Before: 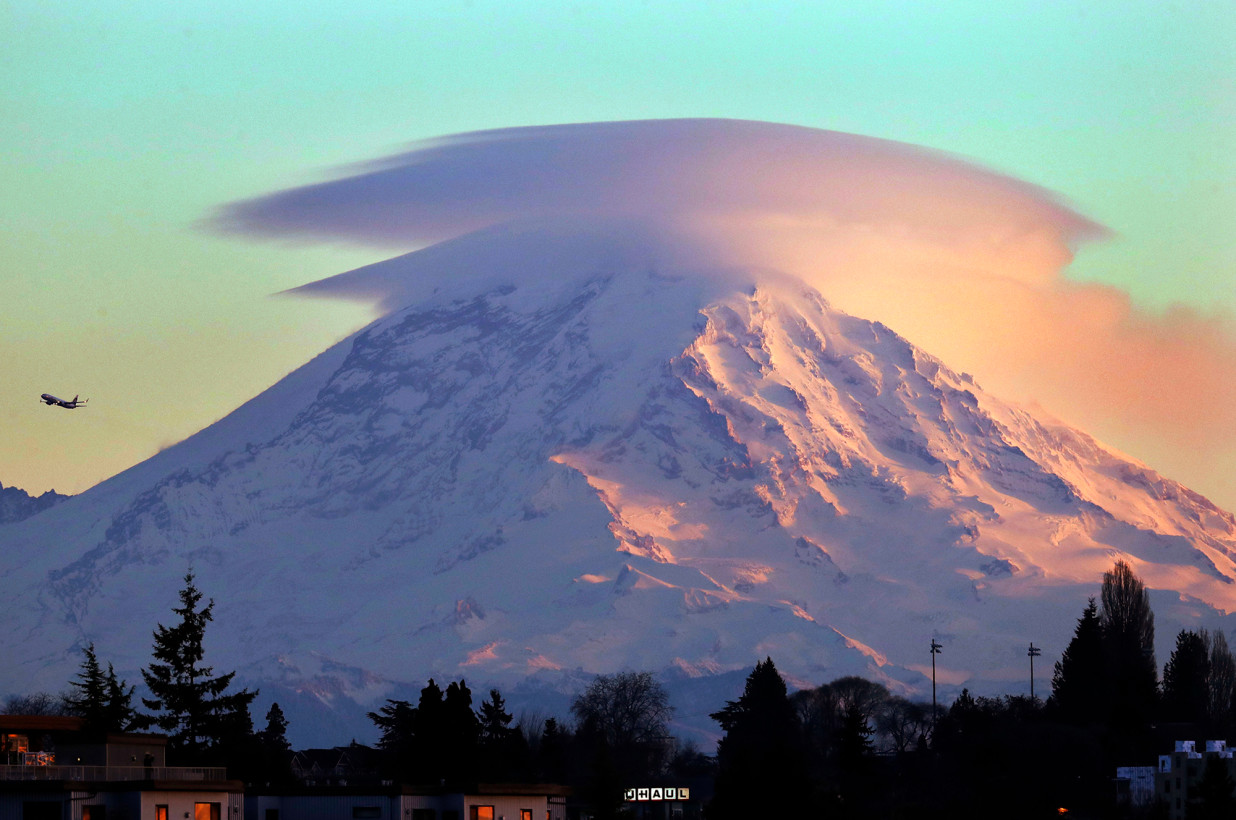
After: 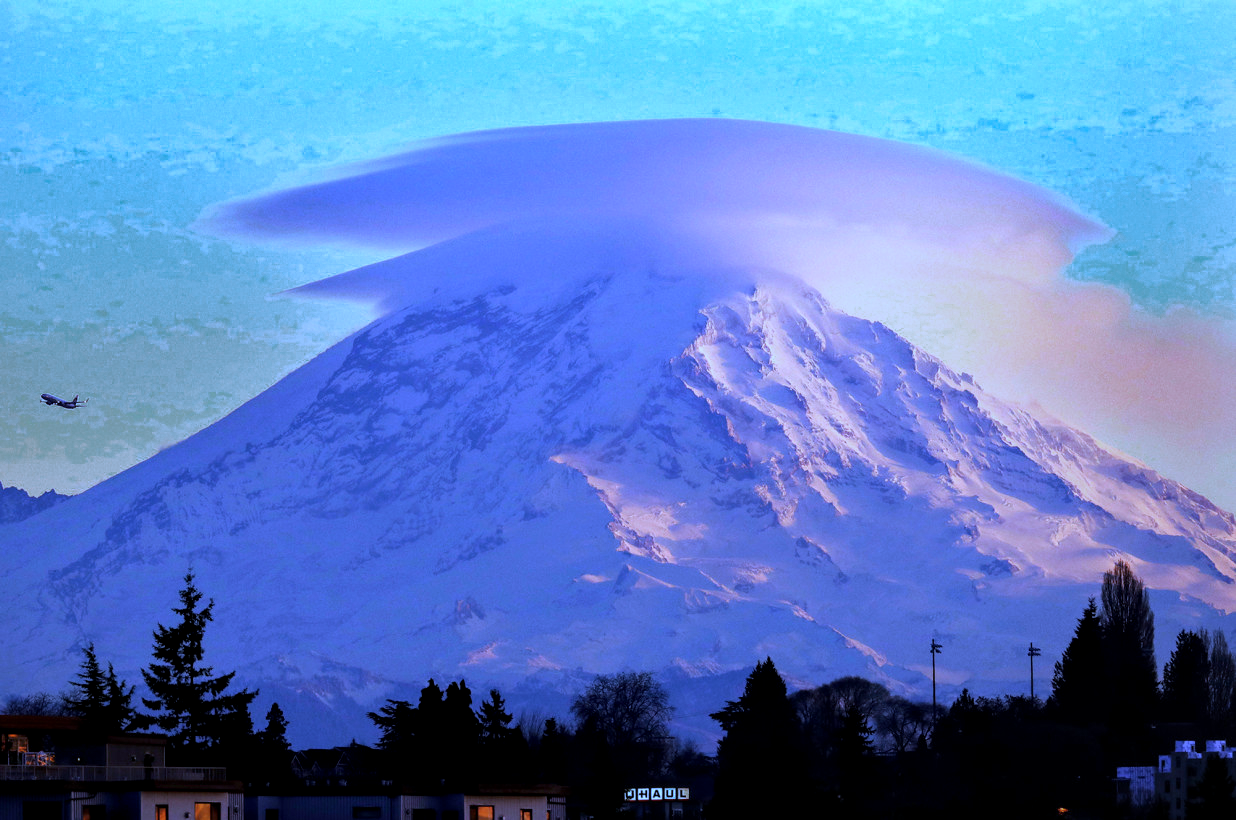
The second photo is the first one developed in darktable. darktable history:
color zones: curves: ch0 [(0.25, 0.5) (0.636, 0.25) (0.75, 0.5)]
white balance: red 0.766, blue 1.537
local contrast: on, module defaults
